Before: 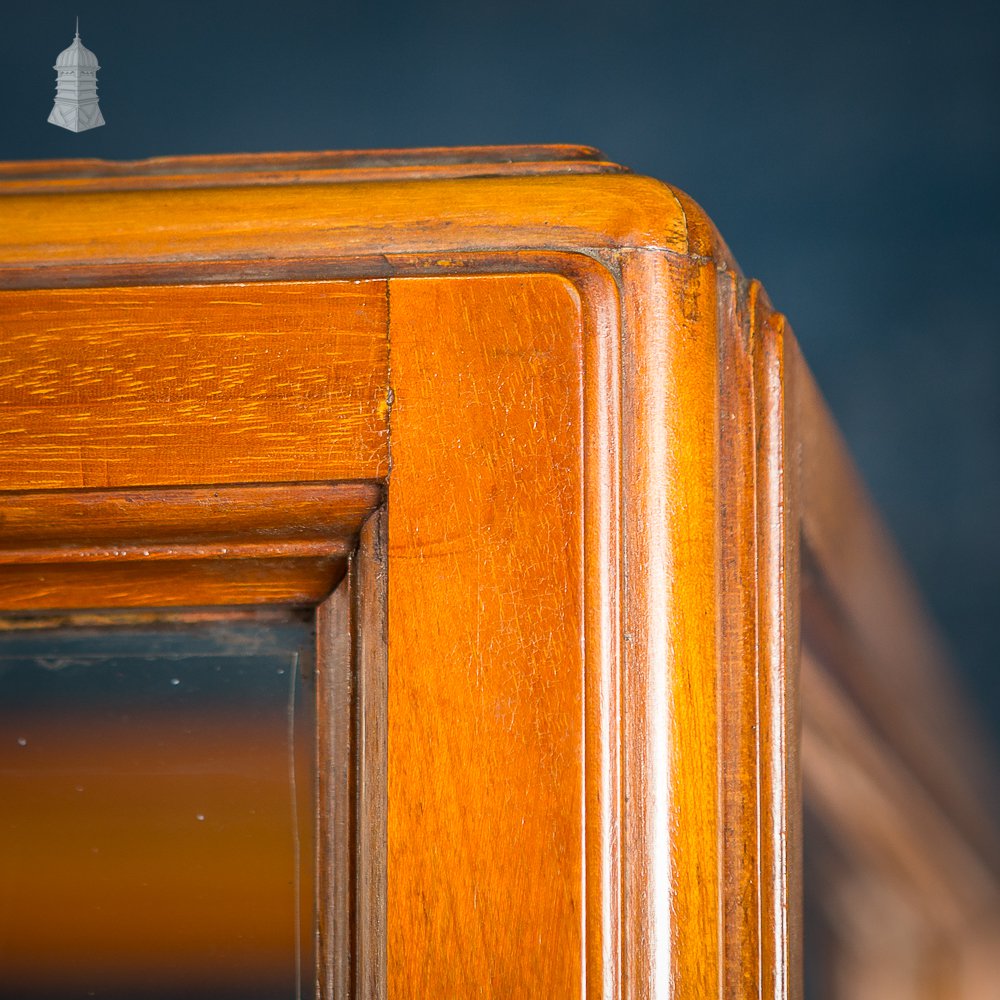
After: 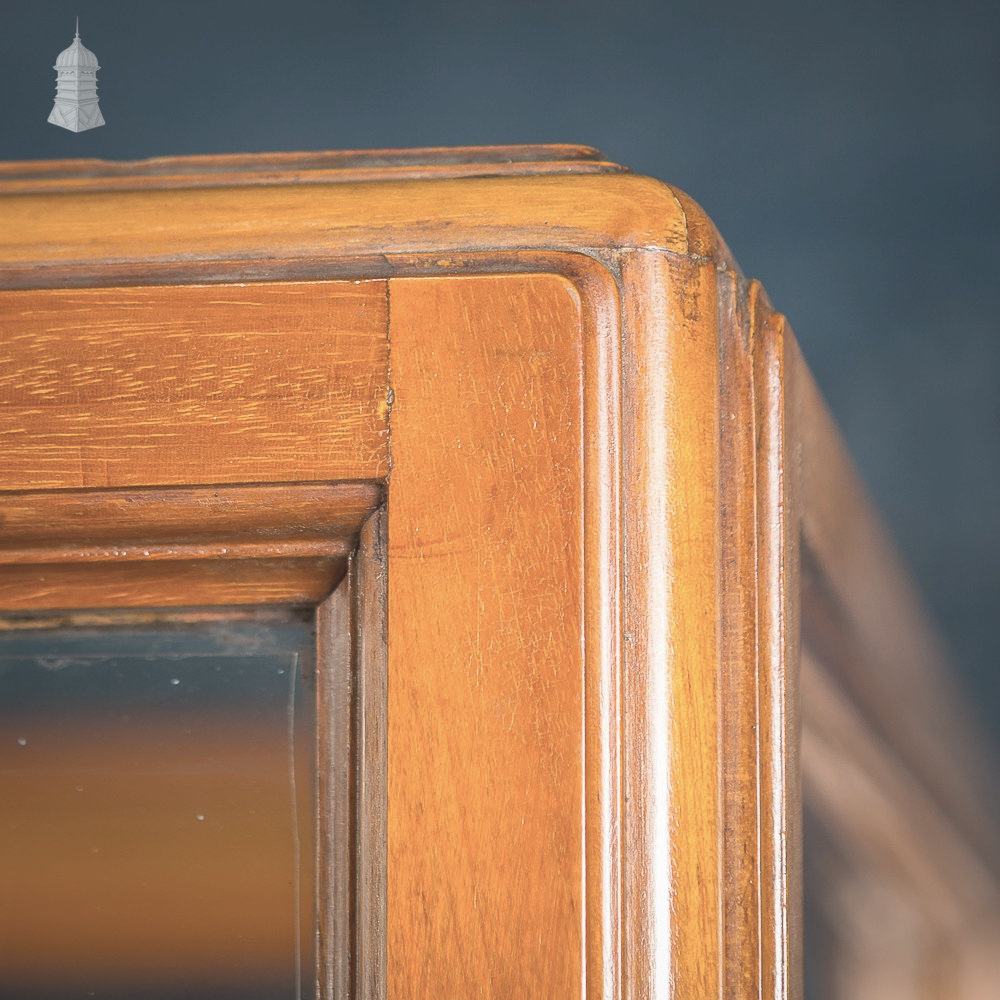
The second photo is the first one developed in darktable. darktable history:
contrast brightness saturation: contrast -0.251, saturation -0.427
exposure: exposure 0.574 EV, compensate exposure bias true, compensate highlight preservation false
